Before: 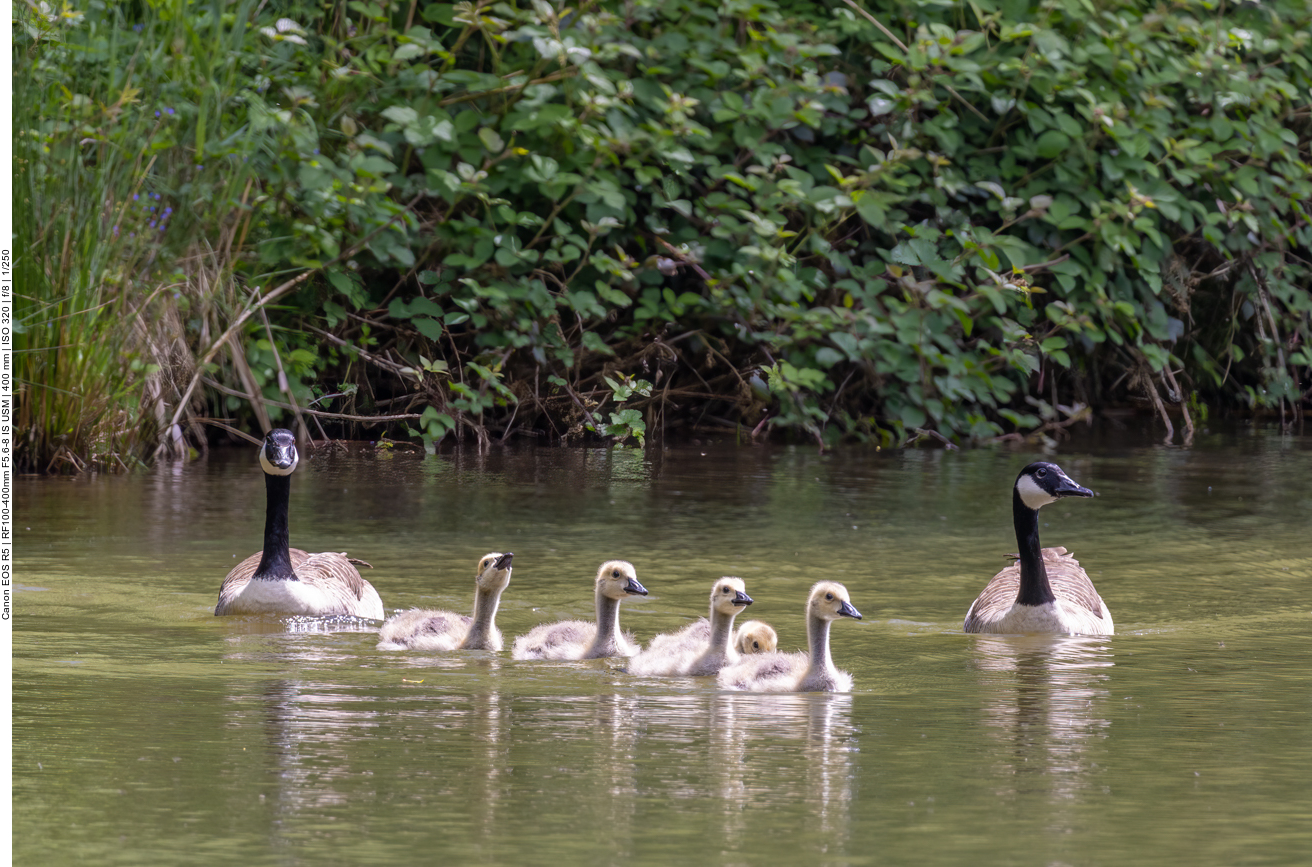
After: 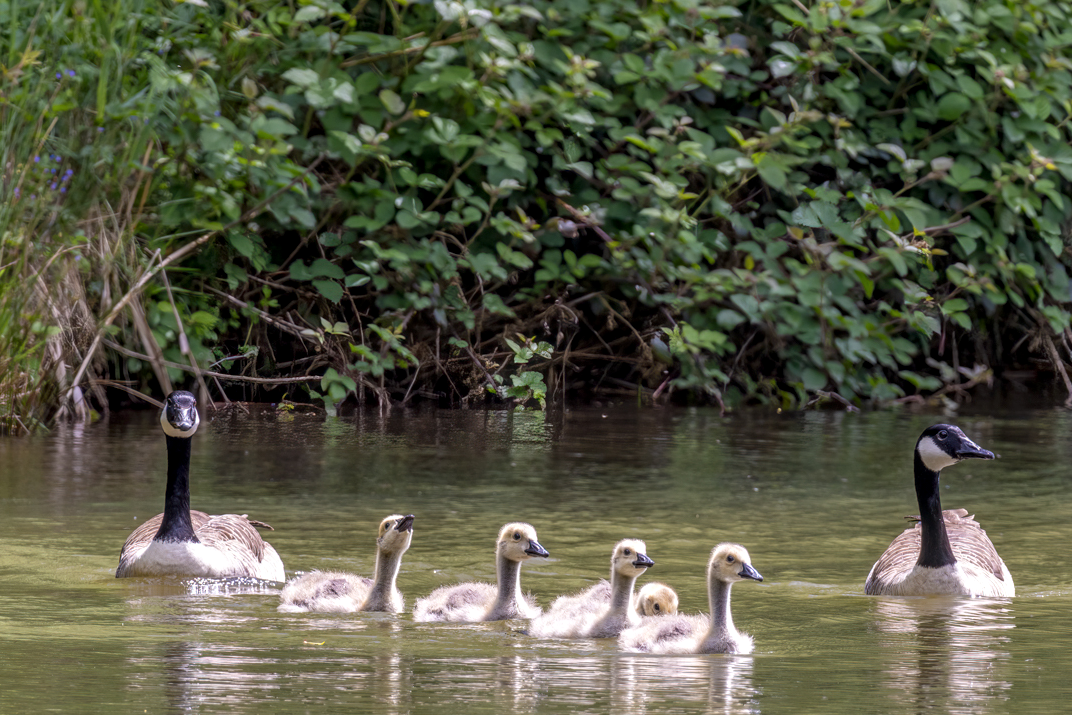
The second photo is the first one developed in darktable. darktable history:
local contrast: on, module defaults
crop and rotate: left 7.694%, top 4.493%, right 10.541%, bottom 12.979%
